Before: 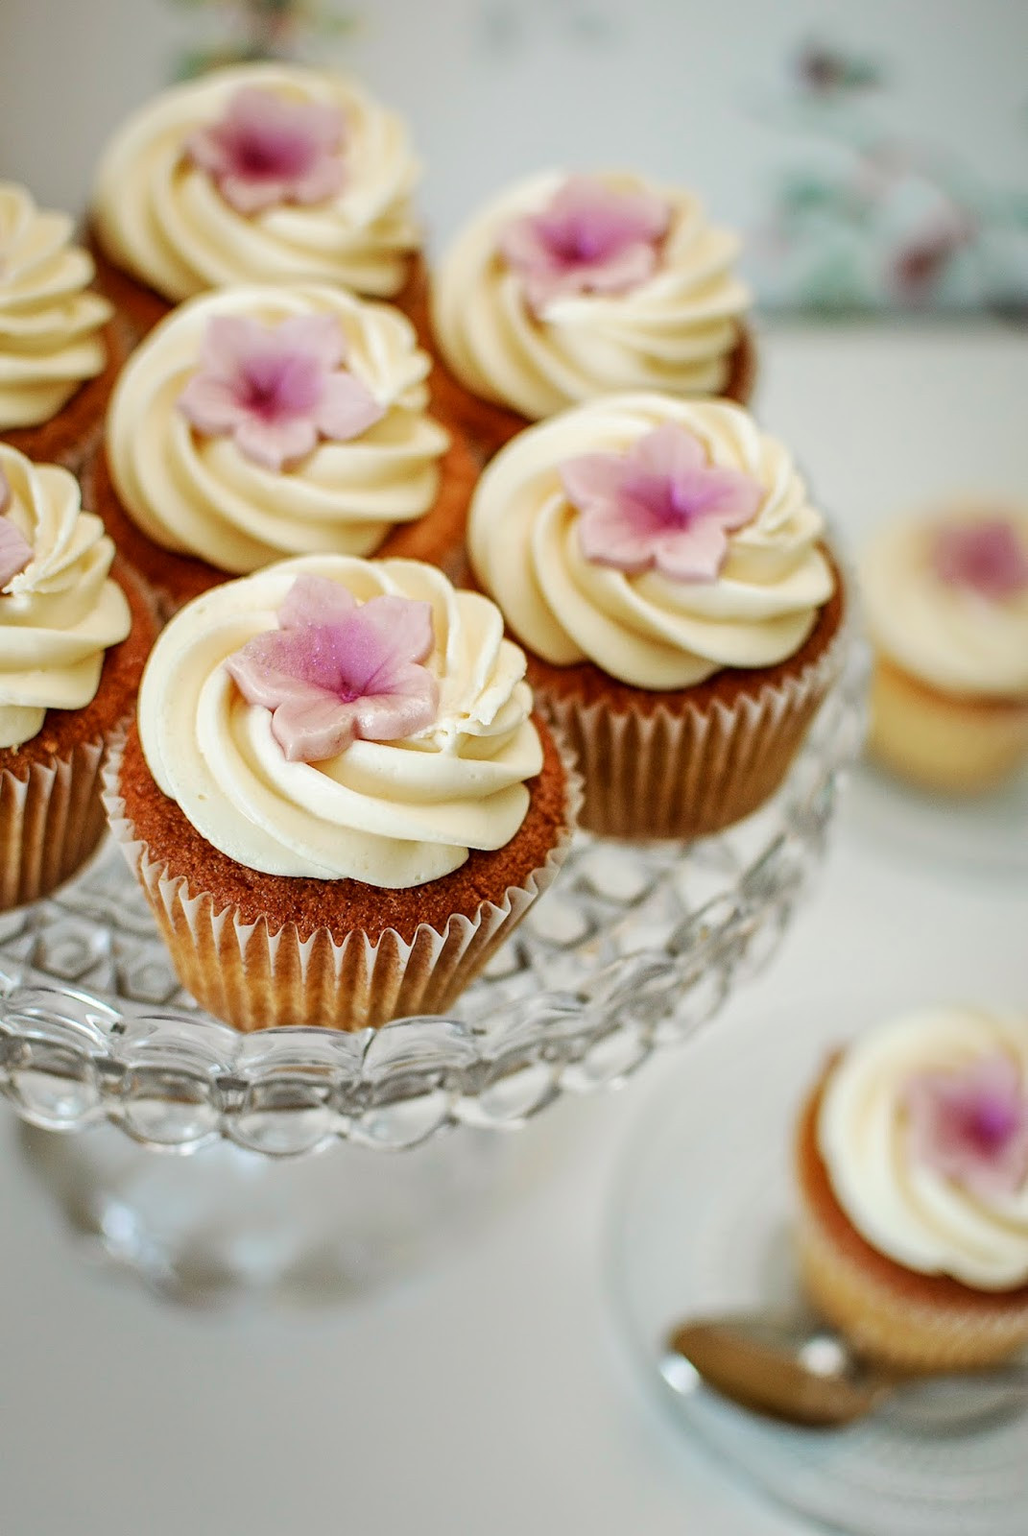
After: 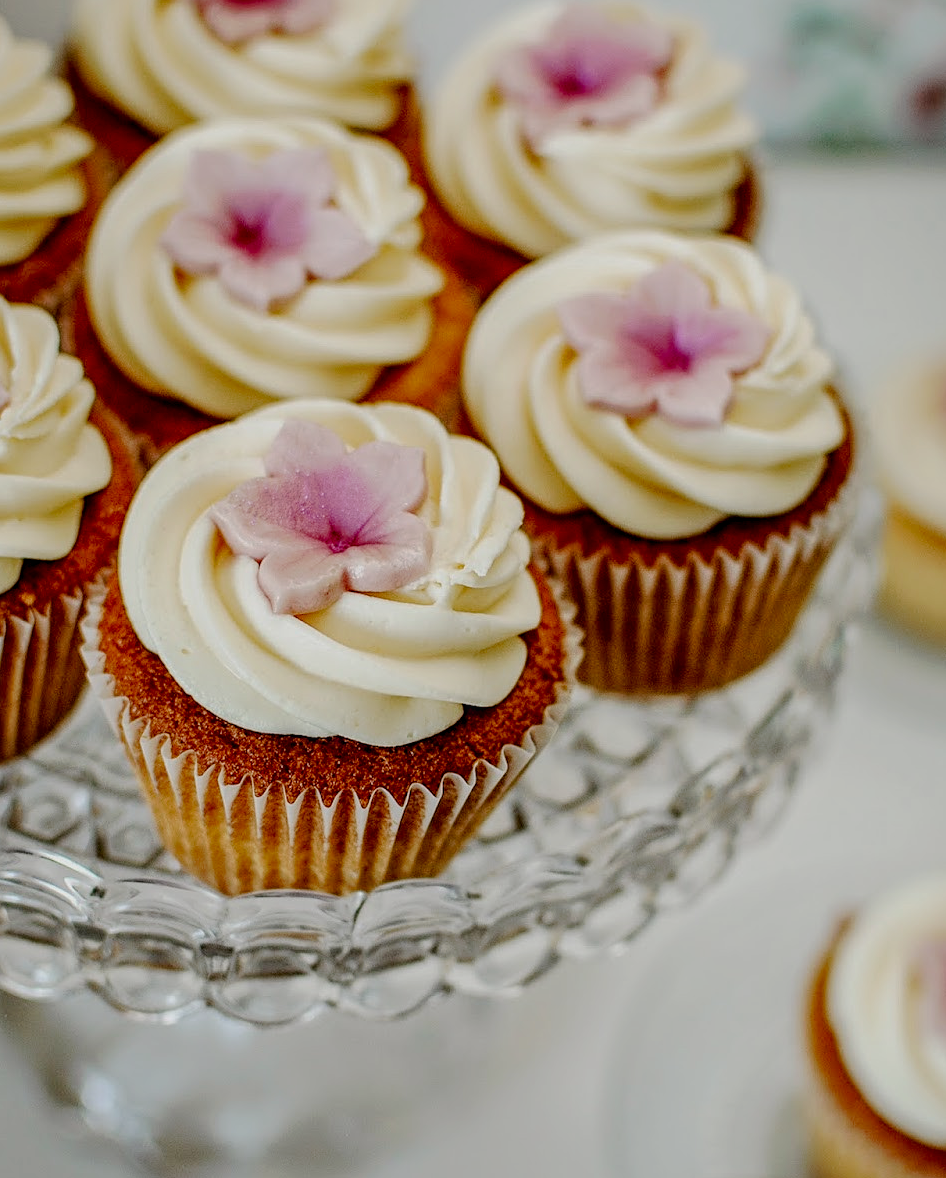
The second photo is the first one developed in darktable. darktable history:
sharpen: amount 0.2
tone curve: curves: ch0 [(0, 0) (0.003, 0.006) (0.011, 0.014) (0.025, 0.024) (0.044, 0.035) (0.069, 0.046) (0.1, 0.074) (0.136, 0.115) (0.177, 0.161) (0.224, 0.226) (0.277, 0.293) (0.335, 0.364) (0.399, 0.441) (0.468, 0.52) (0.543, 0.58) (0.623, 0.657) (0.709, 0.72) (0.801, 0.794) (0.898, 0.883) (1, 1)], preserve colors none
crop and rotate: left 2.386%, top 11.229%, right 9.28%, bottom 15.109%
local contrast: on, module defaults
exposure: black level correction 0.011, exposure -0.48 EV, compensate highlight preservation false
